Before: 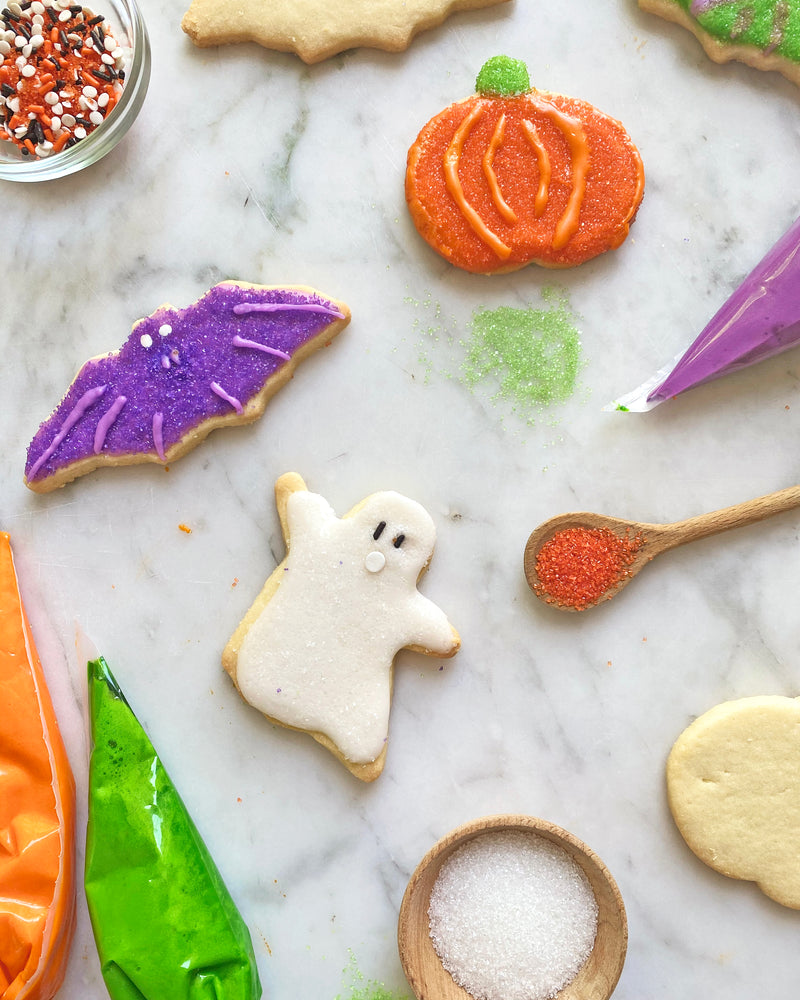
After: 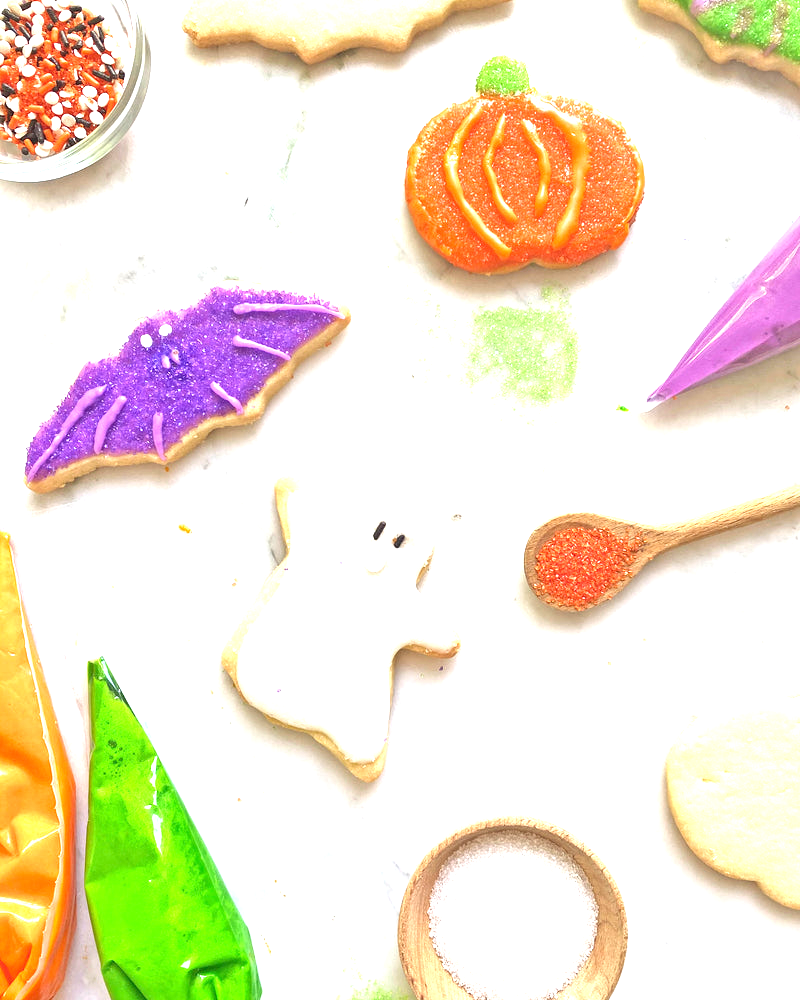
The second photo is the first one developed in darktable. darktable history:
tone equalizer: on, module defaults
exposure: exposure 1.137 EV, compensate highlight preservation false
